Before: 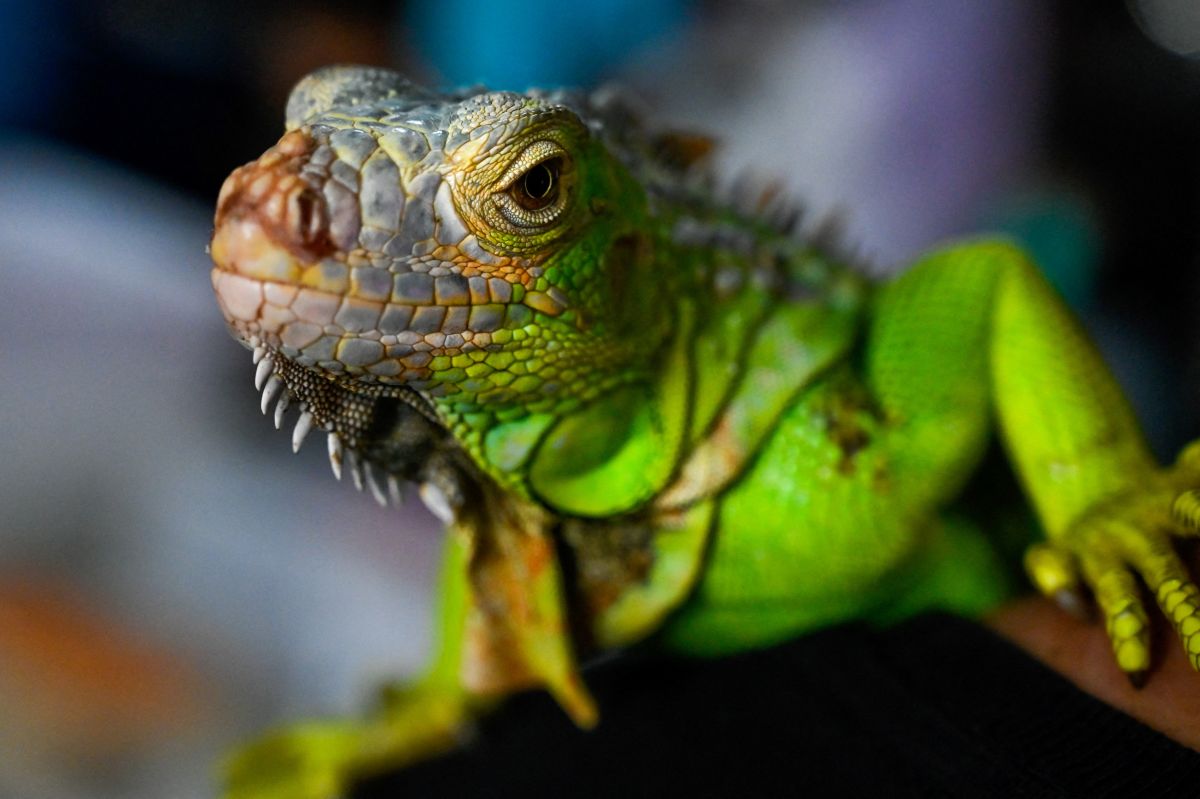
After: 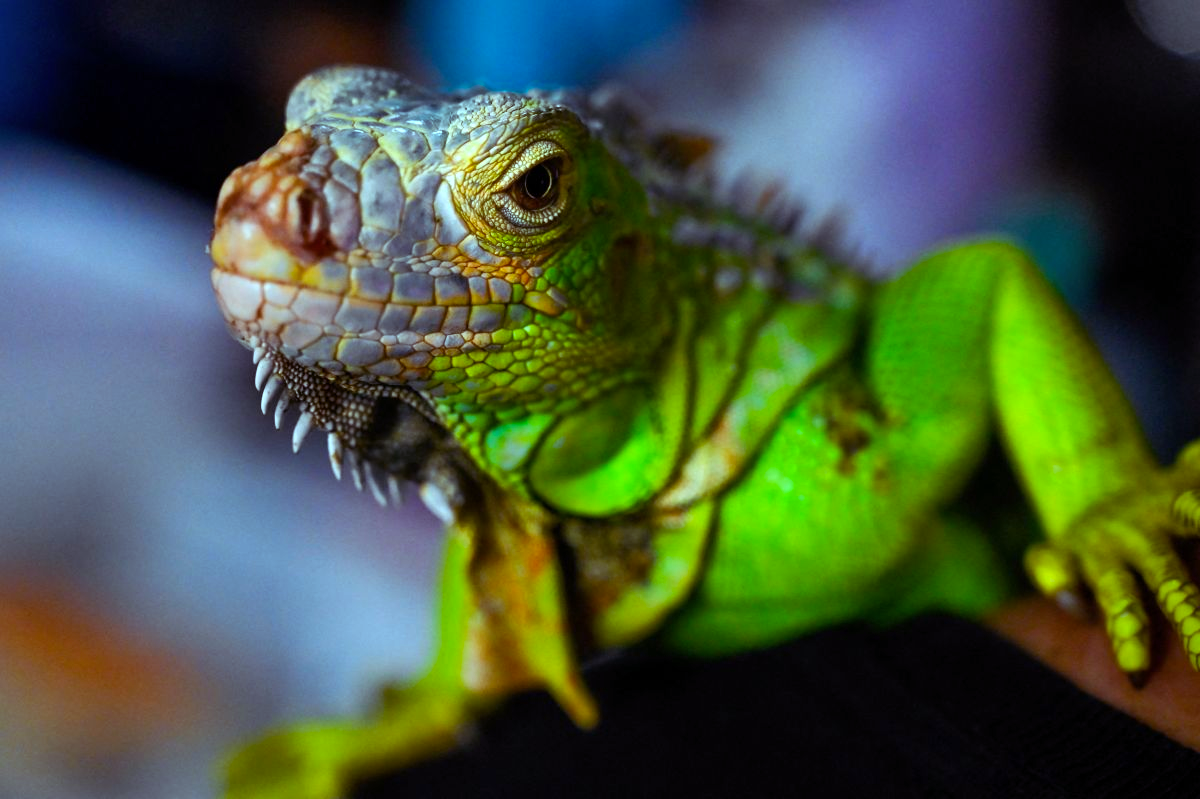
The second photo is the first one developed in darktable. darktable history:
color balance rgb: shadows lift › luminance 0.49%, shadows lift › chroma 6.83%, shadows lift › hue 300.29°, power › hue 208.98°, highlights gain › luminance 20.24%, highlights gain › chroma 2.73%, highlights gain › hue 173.85°, perceptual saturation grading › global saturation 18.05%
white balance: red 0.931, blue 1.11
